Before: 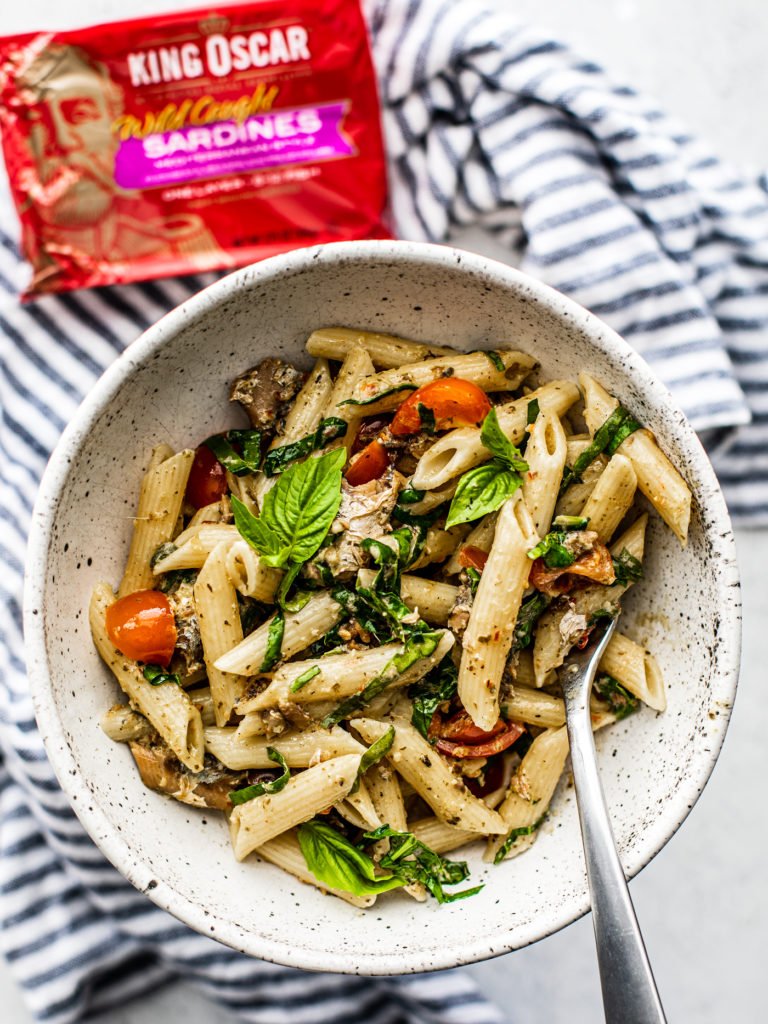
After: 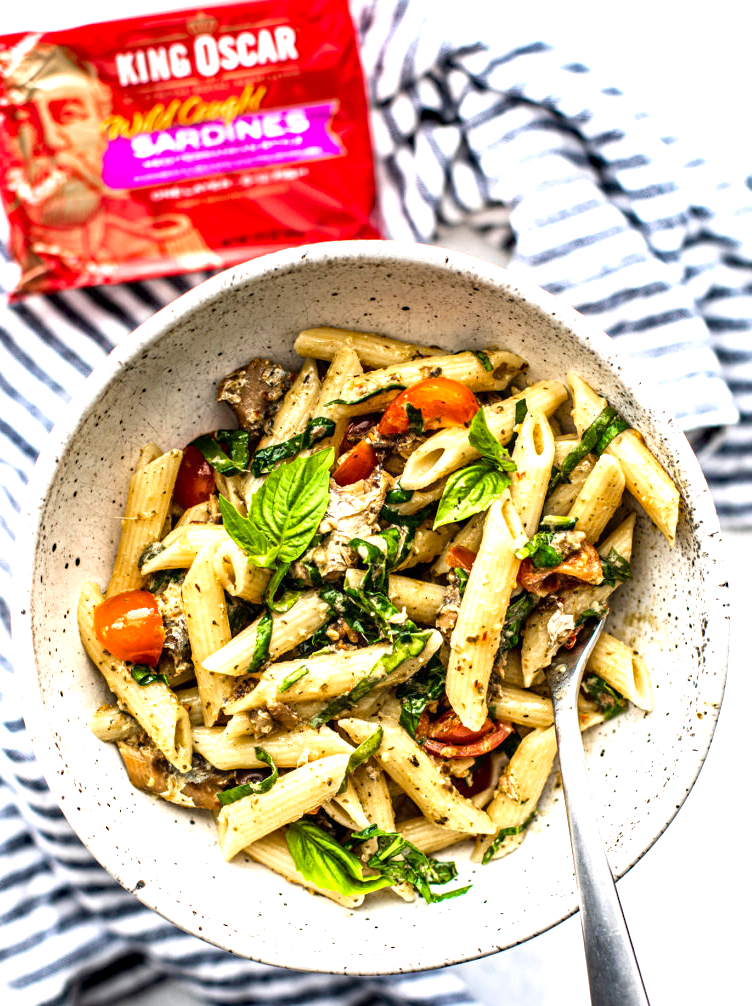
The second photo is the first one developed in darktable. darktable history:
crop: left 1.684%, right 0.286%, bottom 1.706%
exposure: exposure 0.812 EV, compensate highlight preservation false
haze removal: compatibility mode true, adaptive false
